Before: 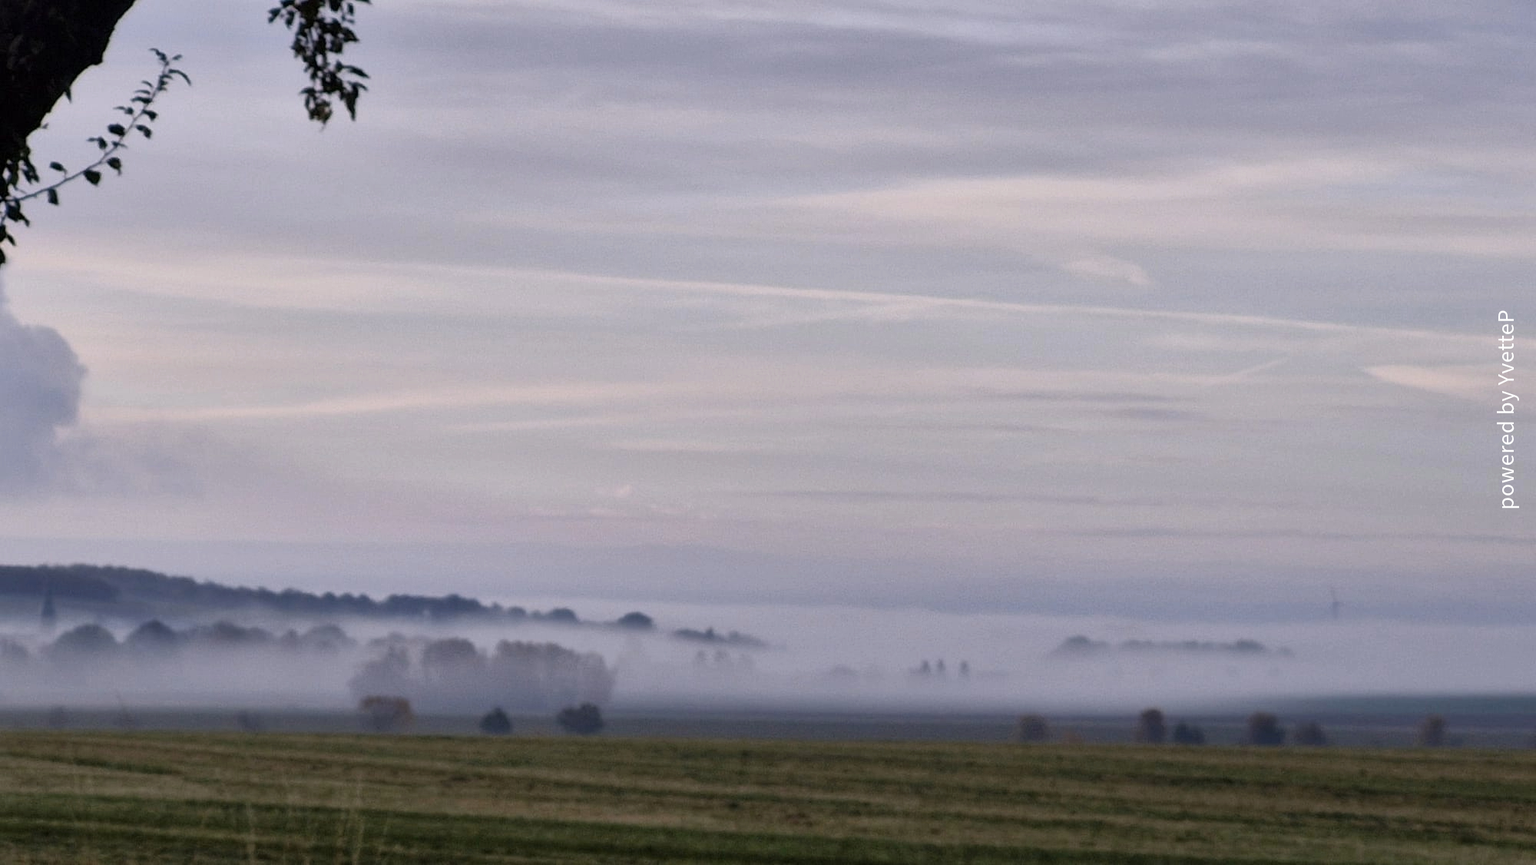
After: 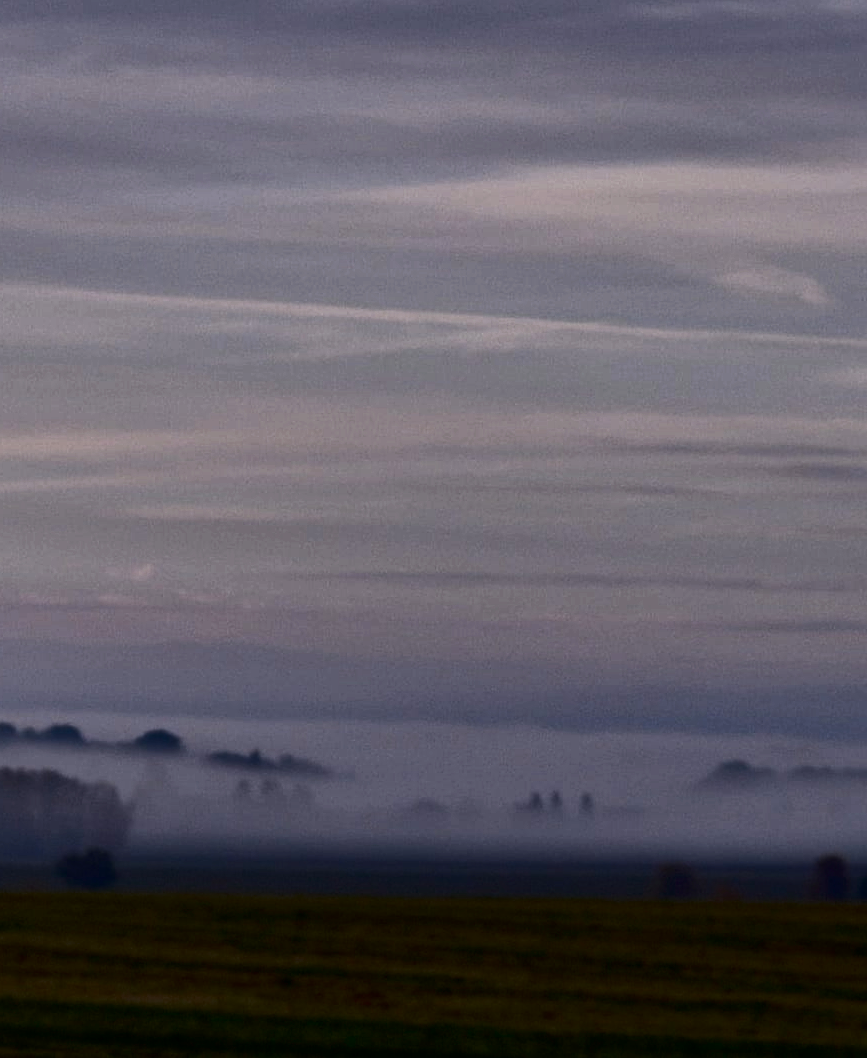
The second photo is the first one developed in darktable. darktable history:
crop: left 33.452%, top 6.025%, right 23.155%
contrast brightness saturation: contrast 0.09, brightness -0.59, saturation 0.17
